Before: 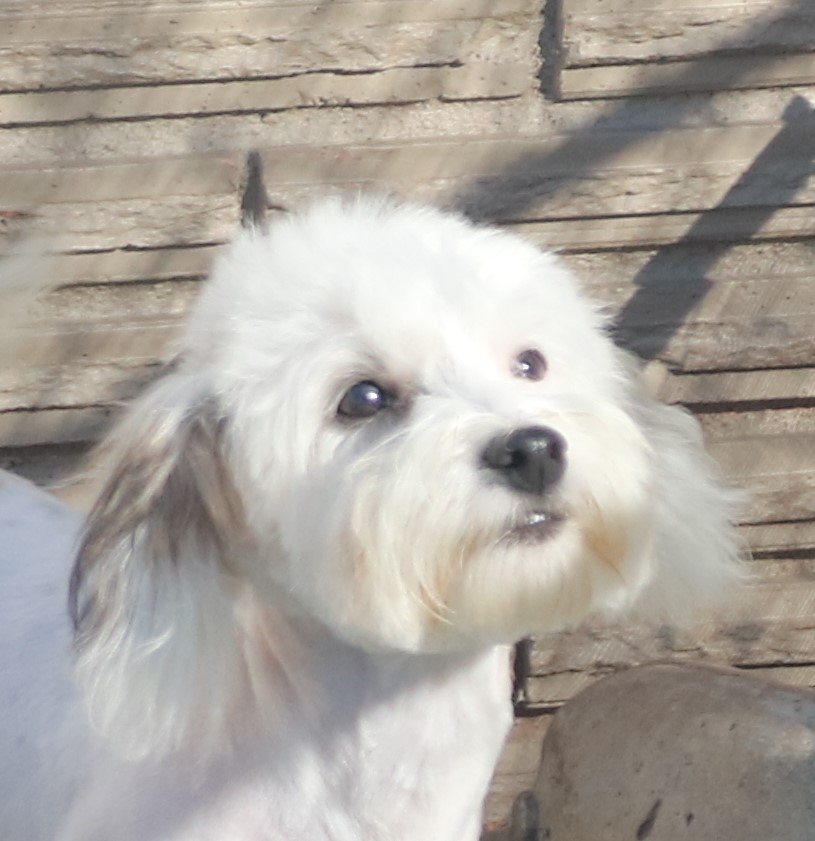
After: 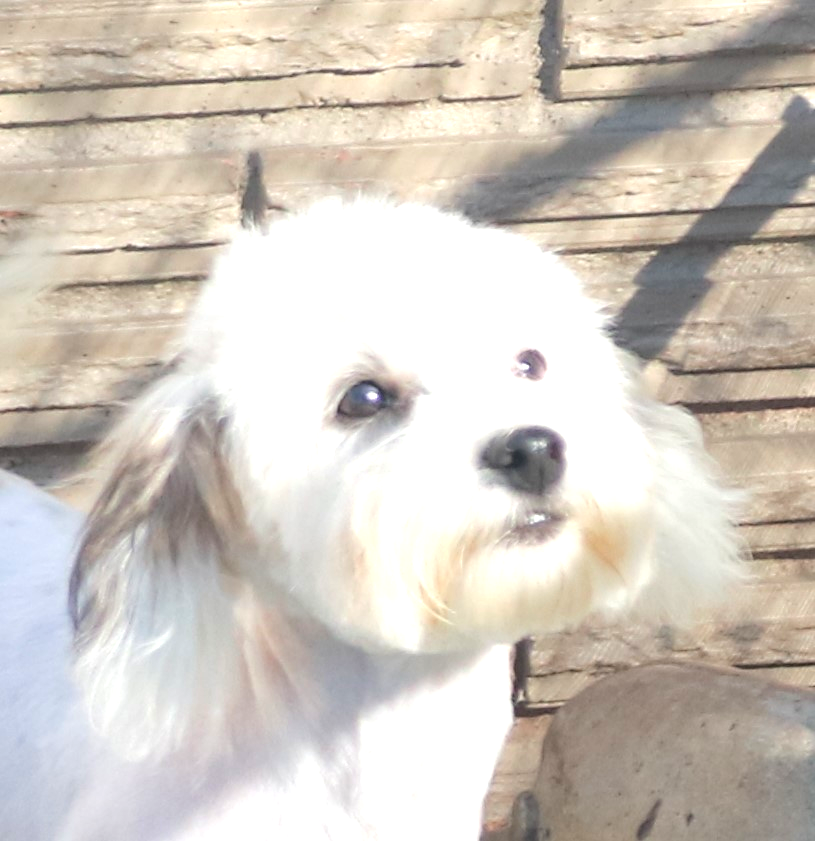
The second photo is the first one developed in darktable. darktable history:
contrast brightness saturation: contrast 0.04, saturation 0.16
exposure: black level correction 0, exposure 0.7 EV, compensate exposure bias true, compensate highlight preservation false
